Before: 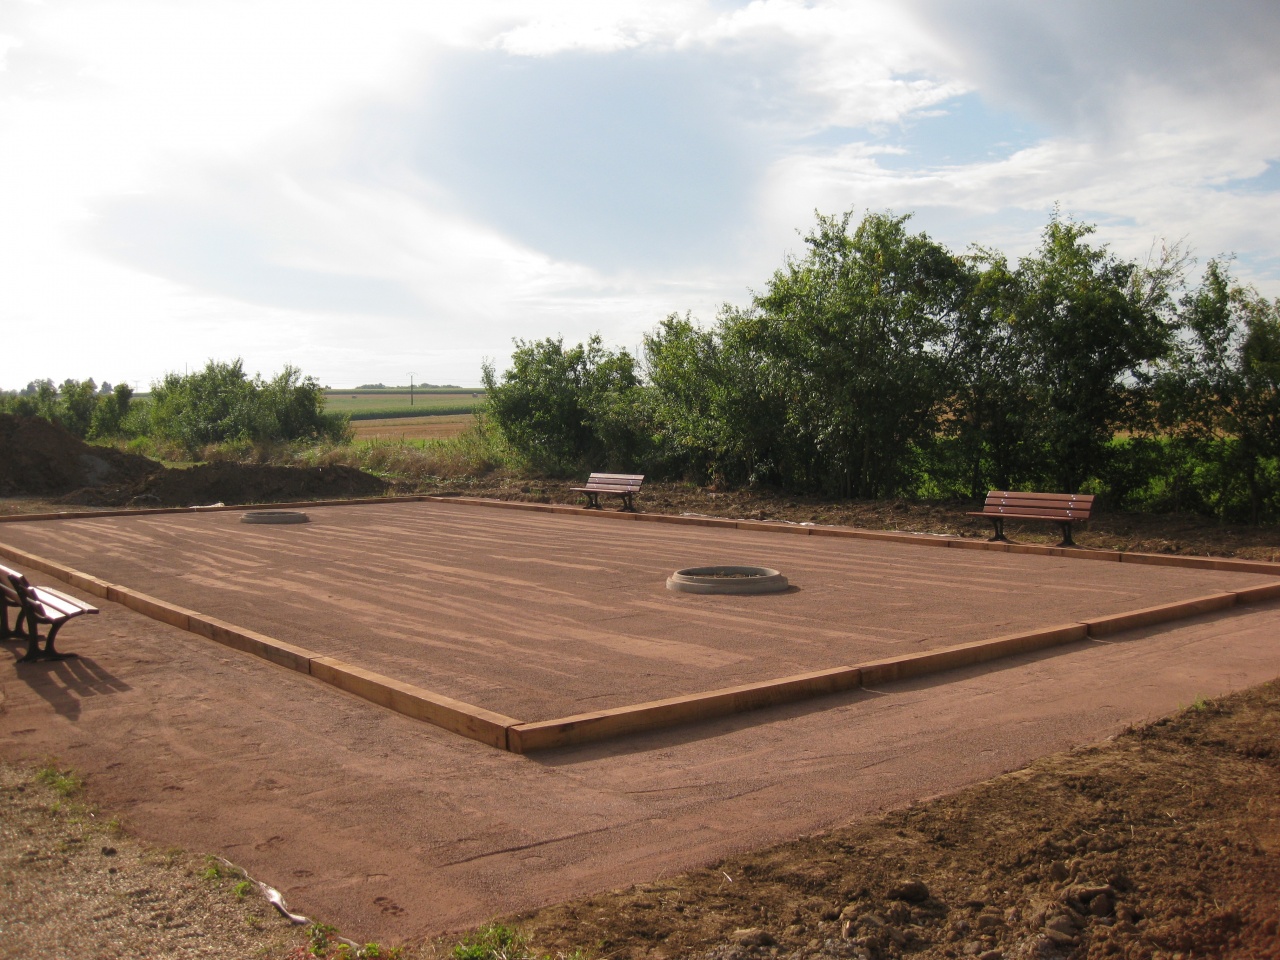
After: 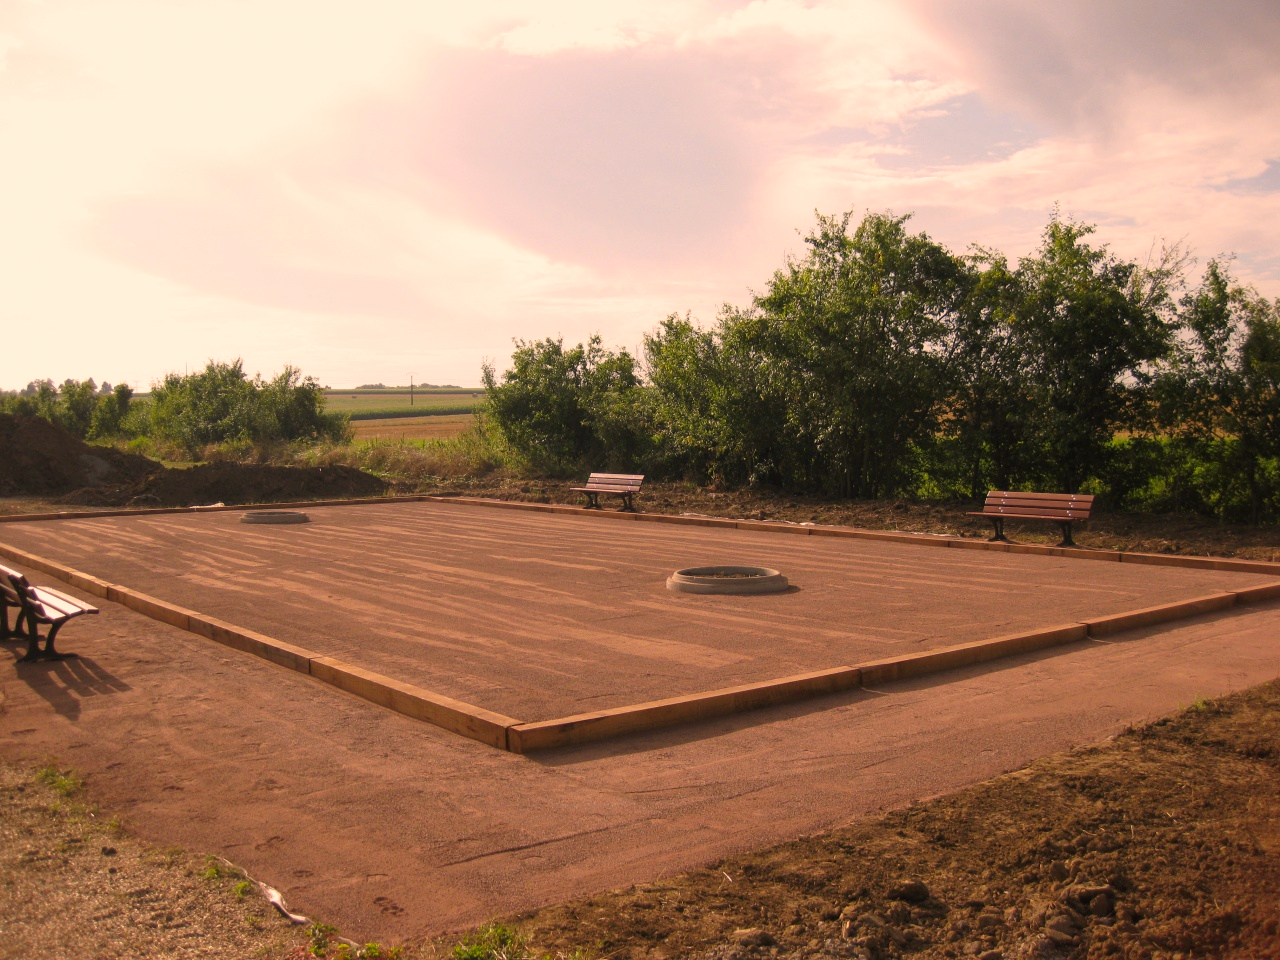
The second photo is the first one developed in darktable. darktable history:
color correction: highlights a* 17.62, highlights b* 18.98
